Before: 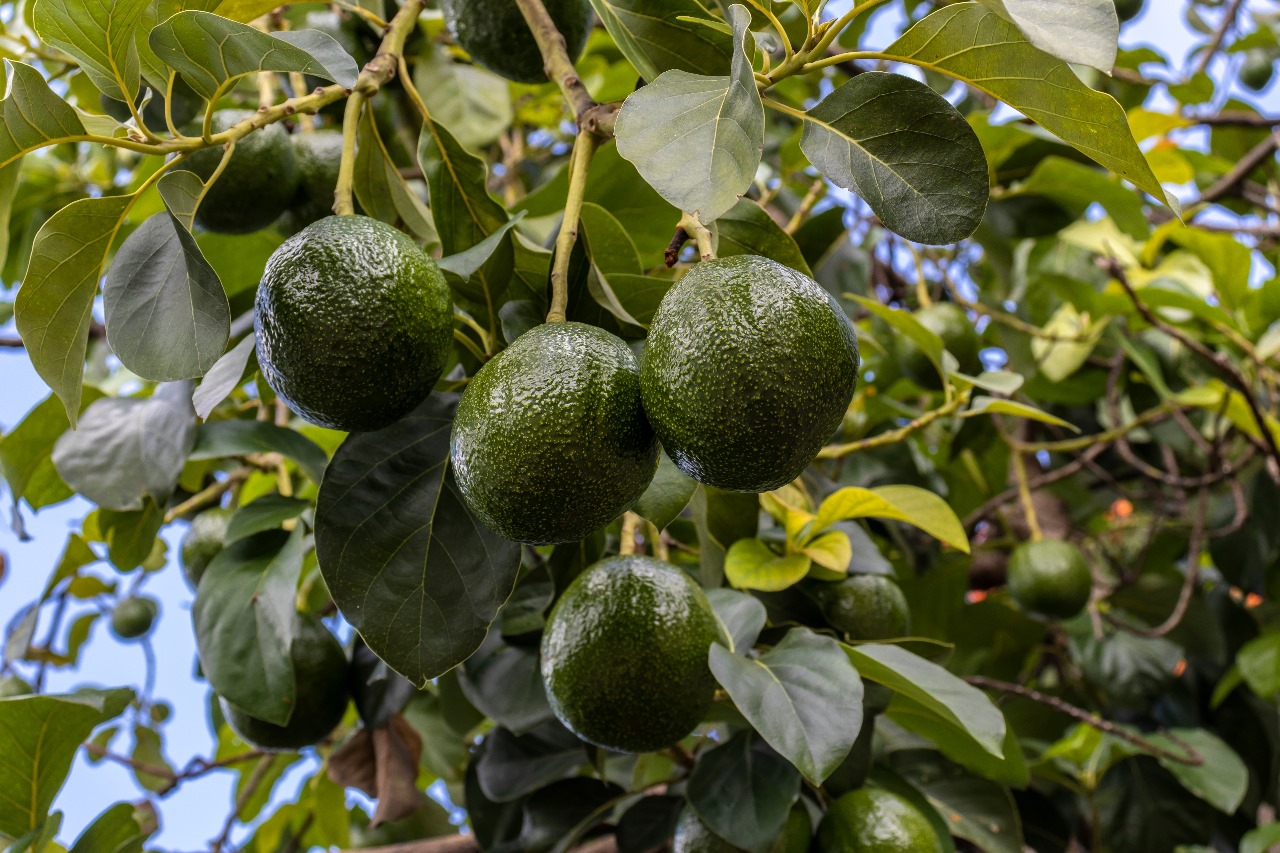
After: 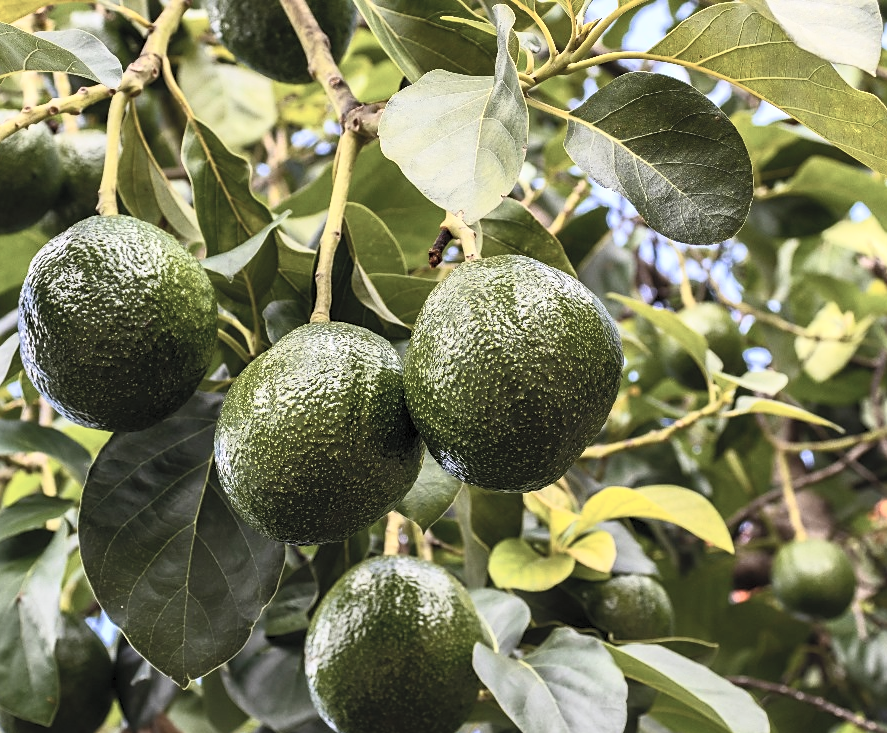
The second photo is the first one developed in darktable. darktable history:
sharpen: radius 1.864, amount 0.398, threshold 1.271
contrast brightness saturation: contrast 0.43, brightness 0.56, saturation -0.19
crop: left 18.479%, right 12.2%, bottom 13.971%
shadows and highlights: shadows 49, highlights -41, soften with gaussian
